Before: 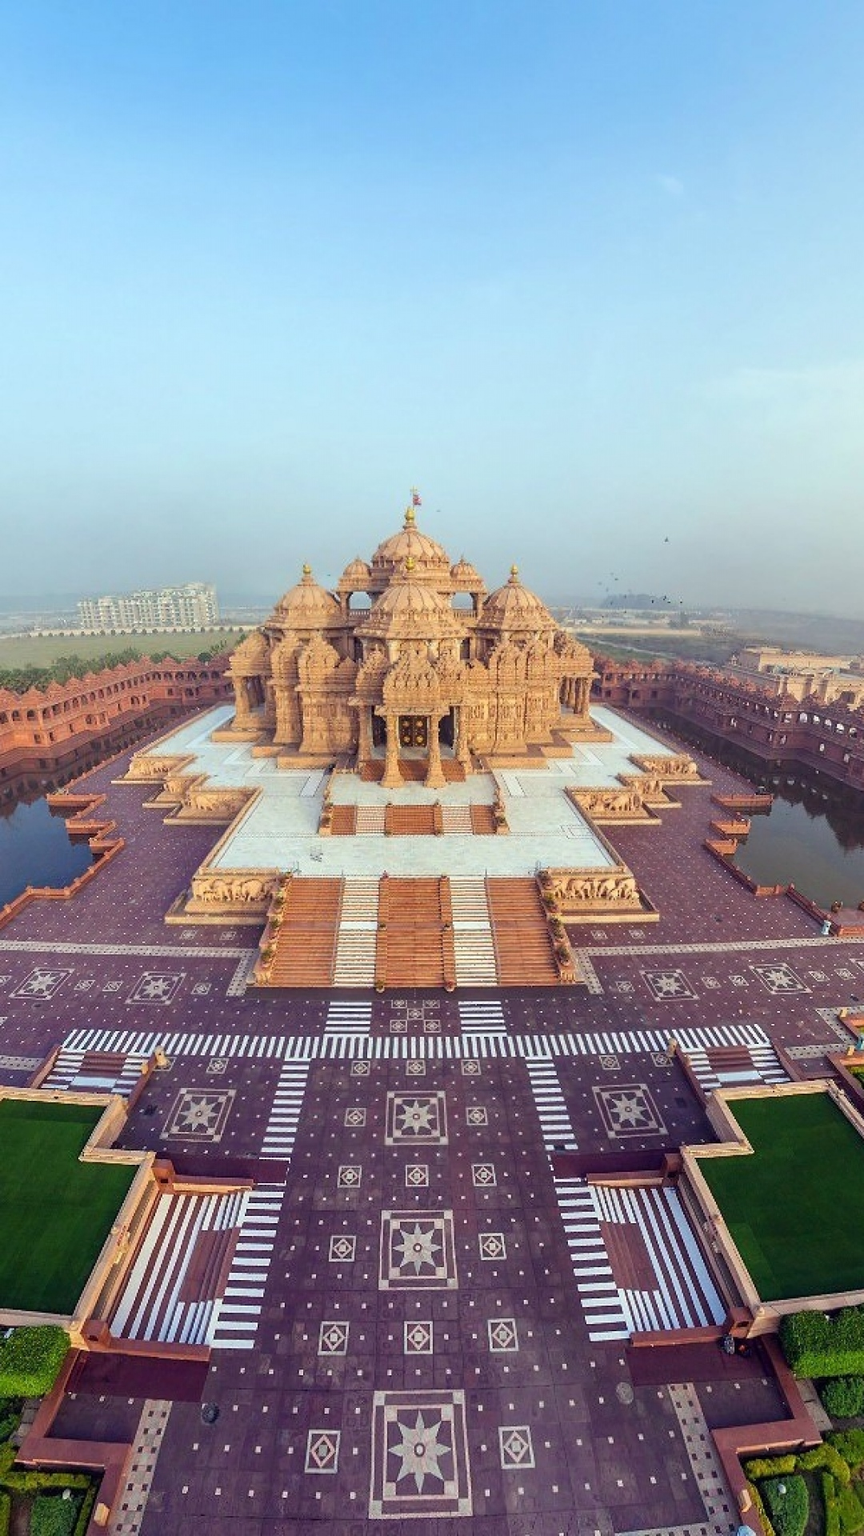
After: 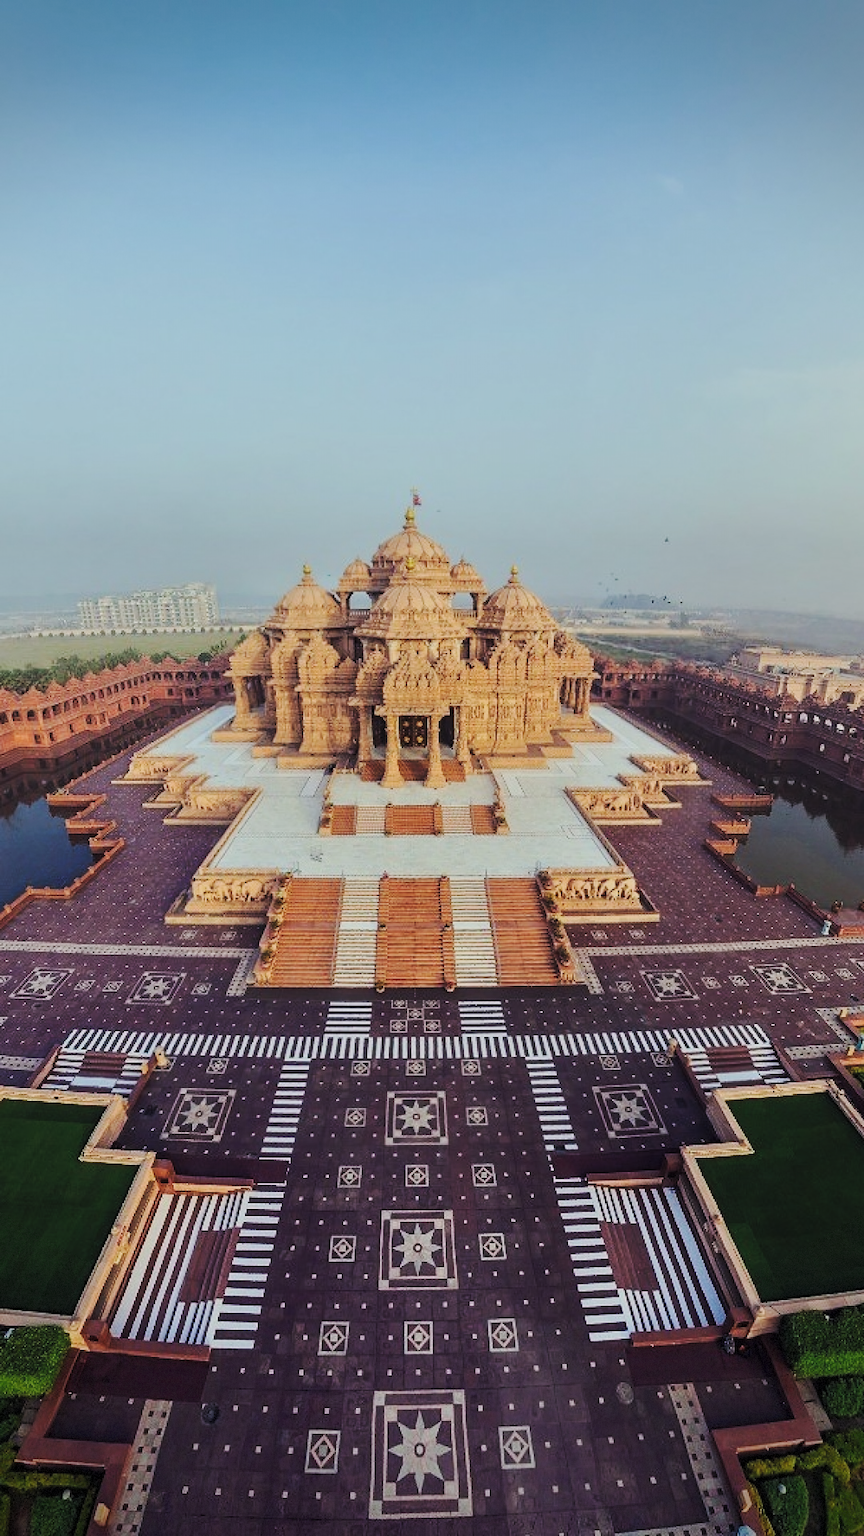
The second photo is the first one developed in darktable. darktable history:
contrast brightness saturation: contrast 0.142, brightness 0.211
vignetting: fall-off start 88.93%, fall-off radius 43.37%, brightness -0.386, saturation 0.008, width/height ratio 1.165, dithering 8-bit output
base curve: curves: ch0 [(0, 0) (0.028, 0.03) (0.121, 0.232) (0.46, 0.748) (0.859, 0.968) (1, 1)], preserve colors none
tone equalizer: -8 EV -2 EV, -7 EV -1.98 EV, -6 EV -1.99 EV, -5 EV -1.96 EV, -4 EV -1.97 EV, -3 EV -1.99 EV, -2 EV -1.99 EV, -1 EV -1.61 EV, +0 EV -1.98 EV
